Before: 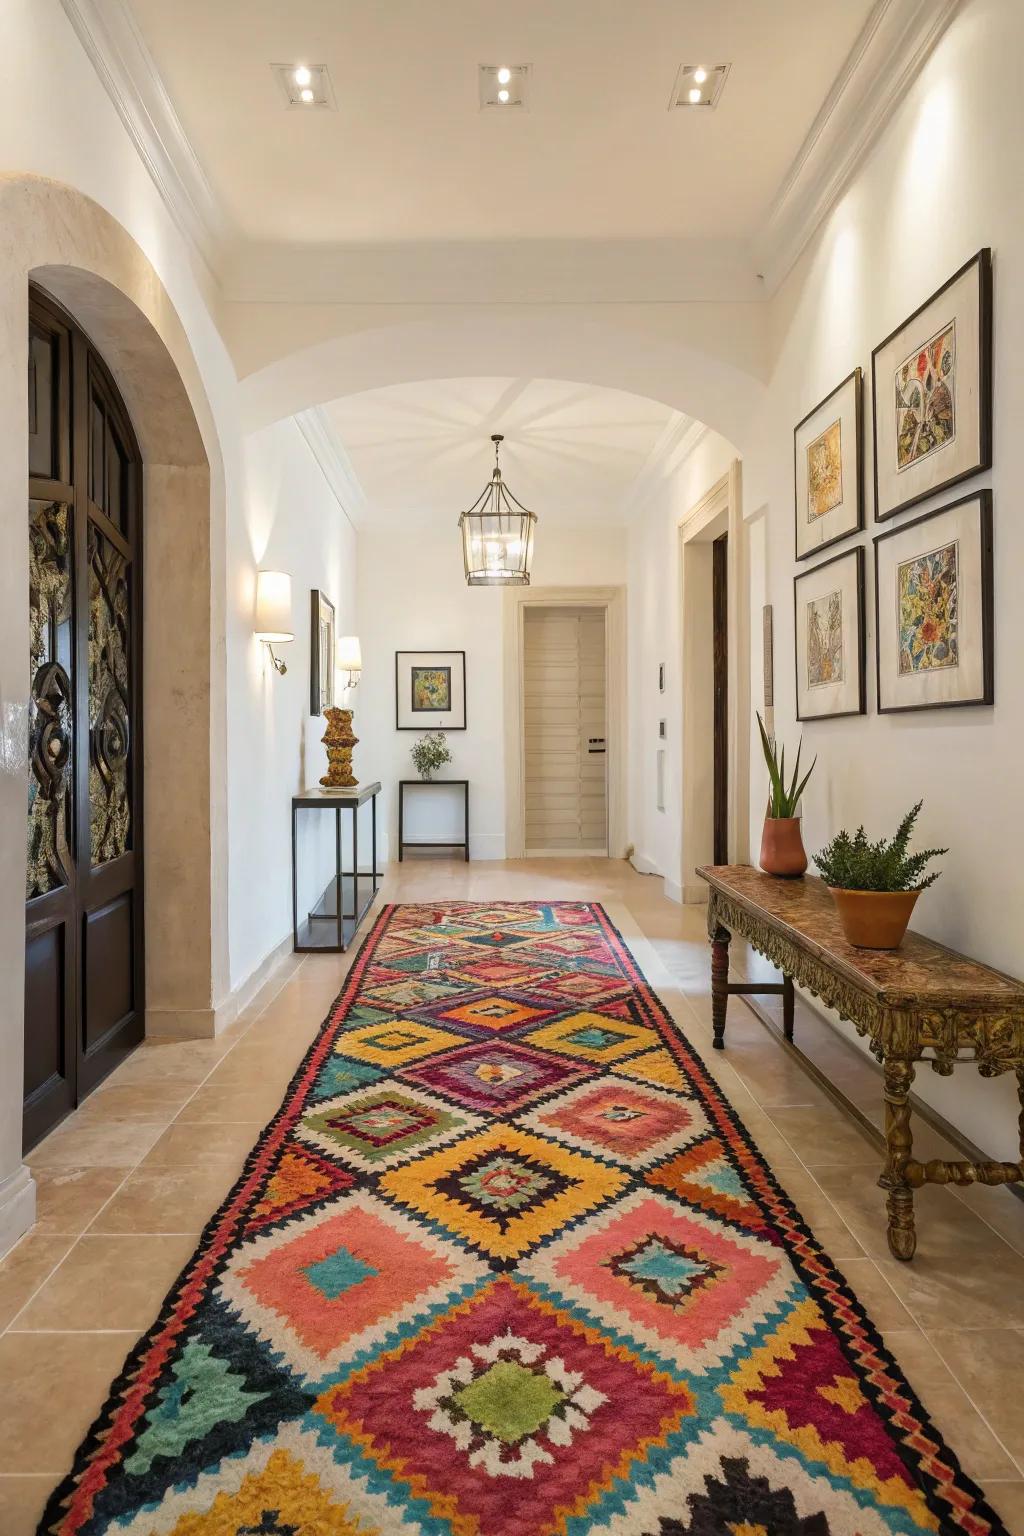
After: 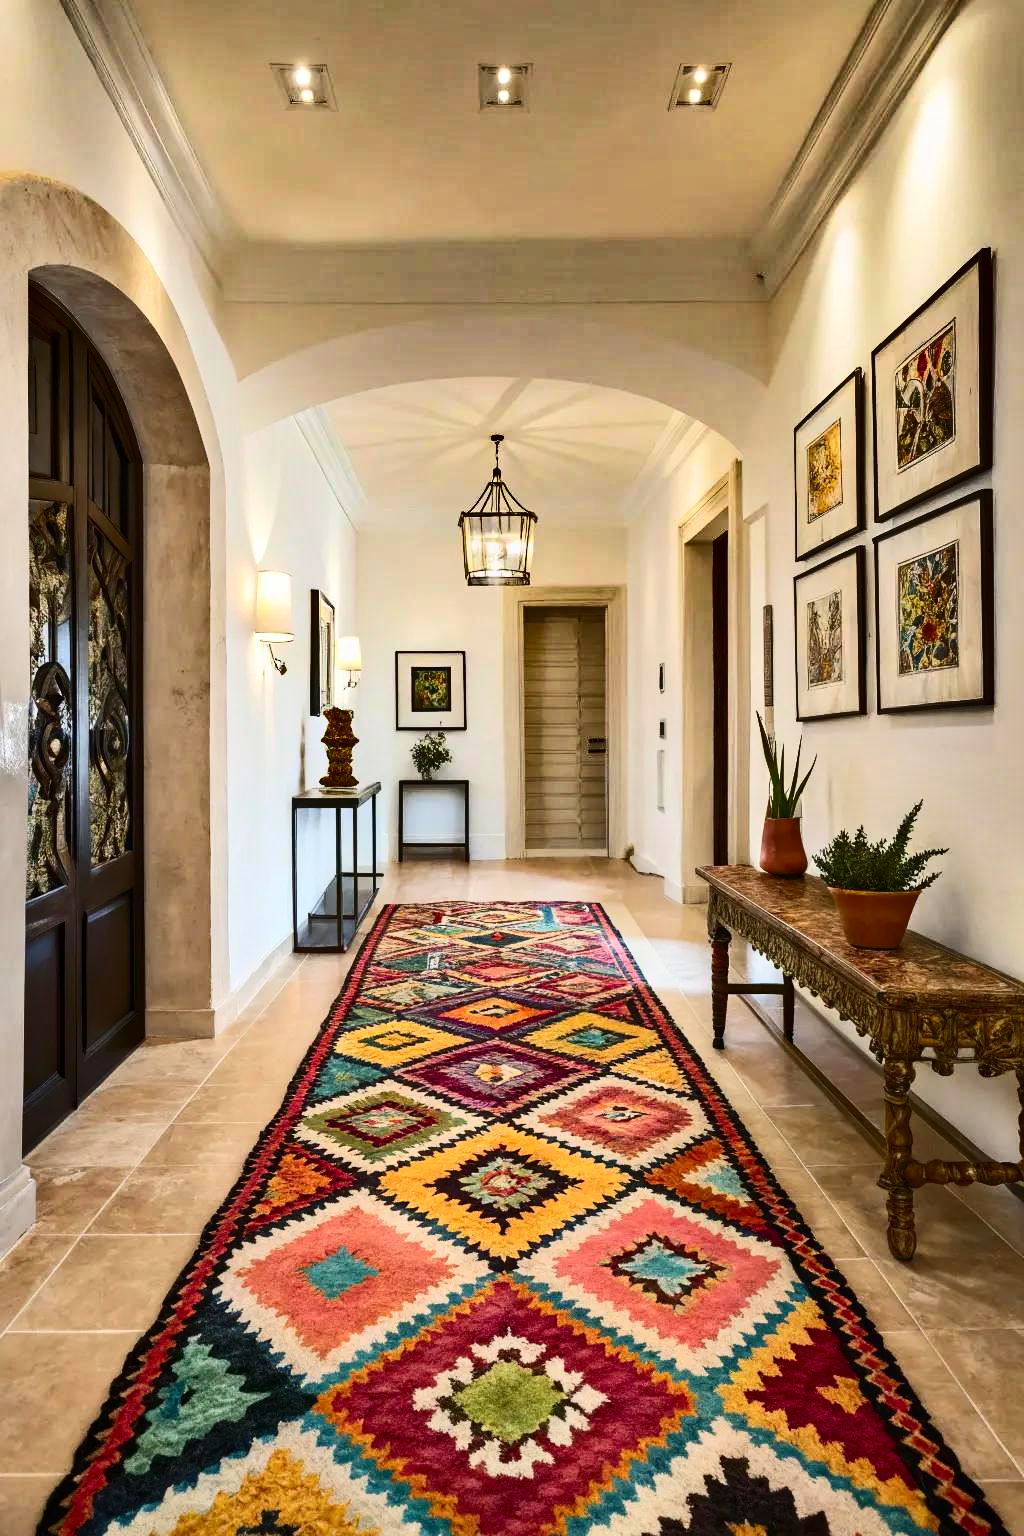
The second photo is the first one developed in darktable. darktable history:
contrast brightness saturation: contrast 0.402, brightness 0.111, saturation 0.212
exposure: compensate exposure bias true, compensate highlight preservation false
shadows and highlights: shadows 20.95, highlights -81, soften with gaussian
